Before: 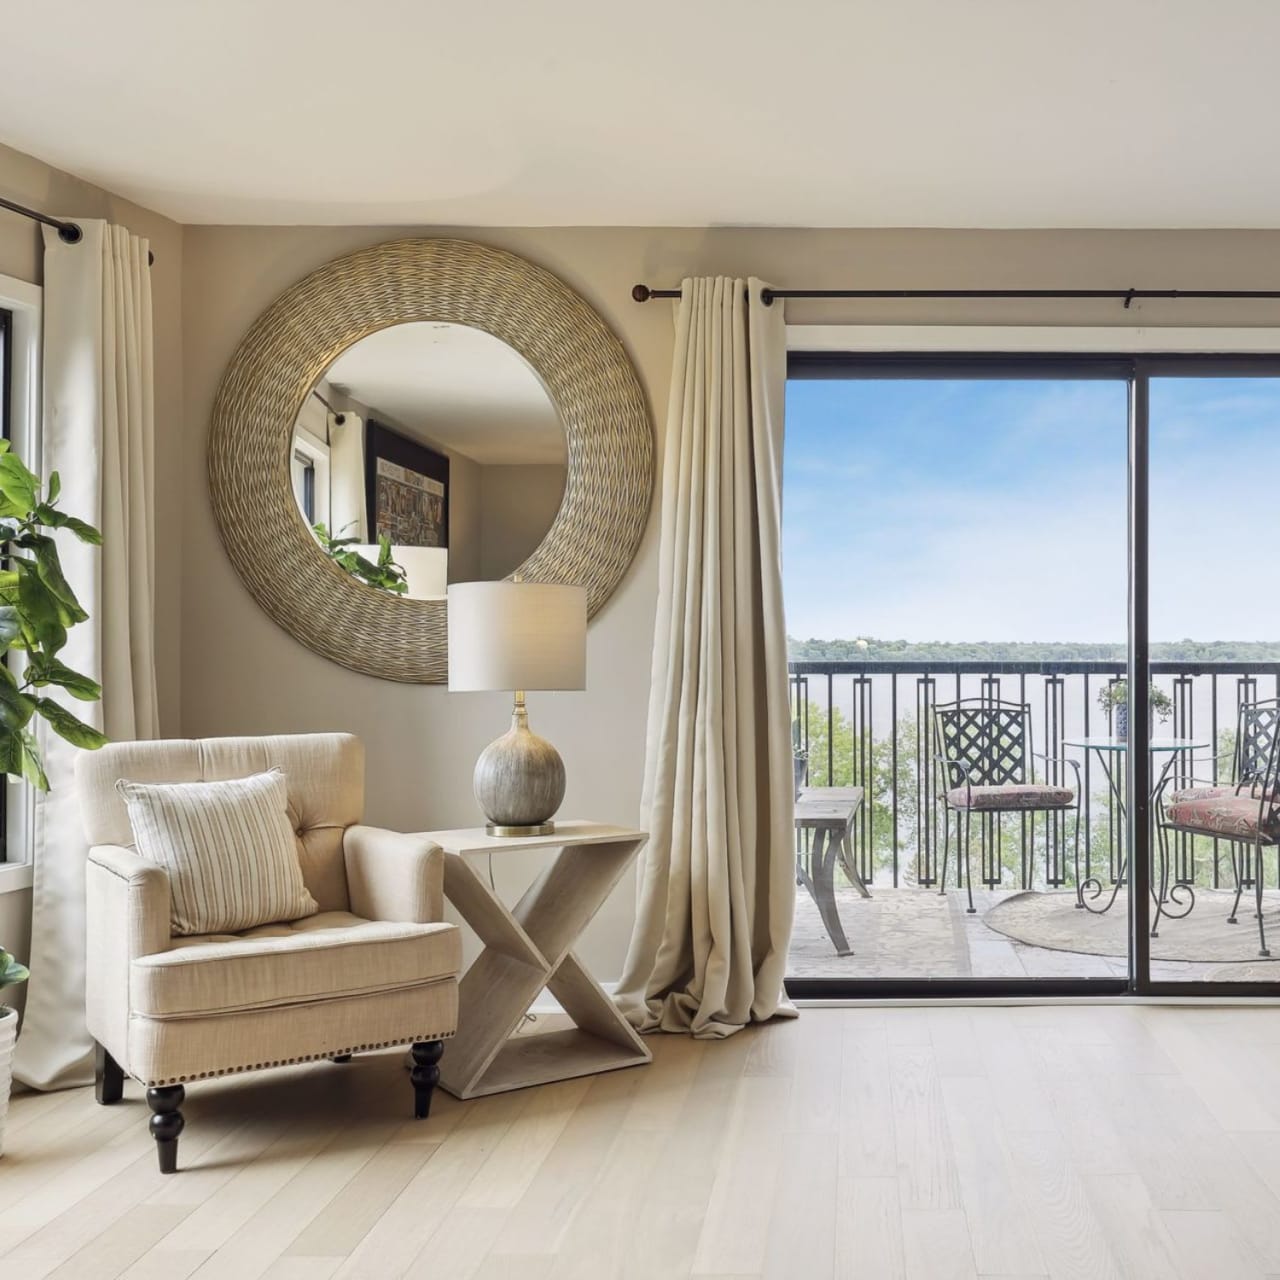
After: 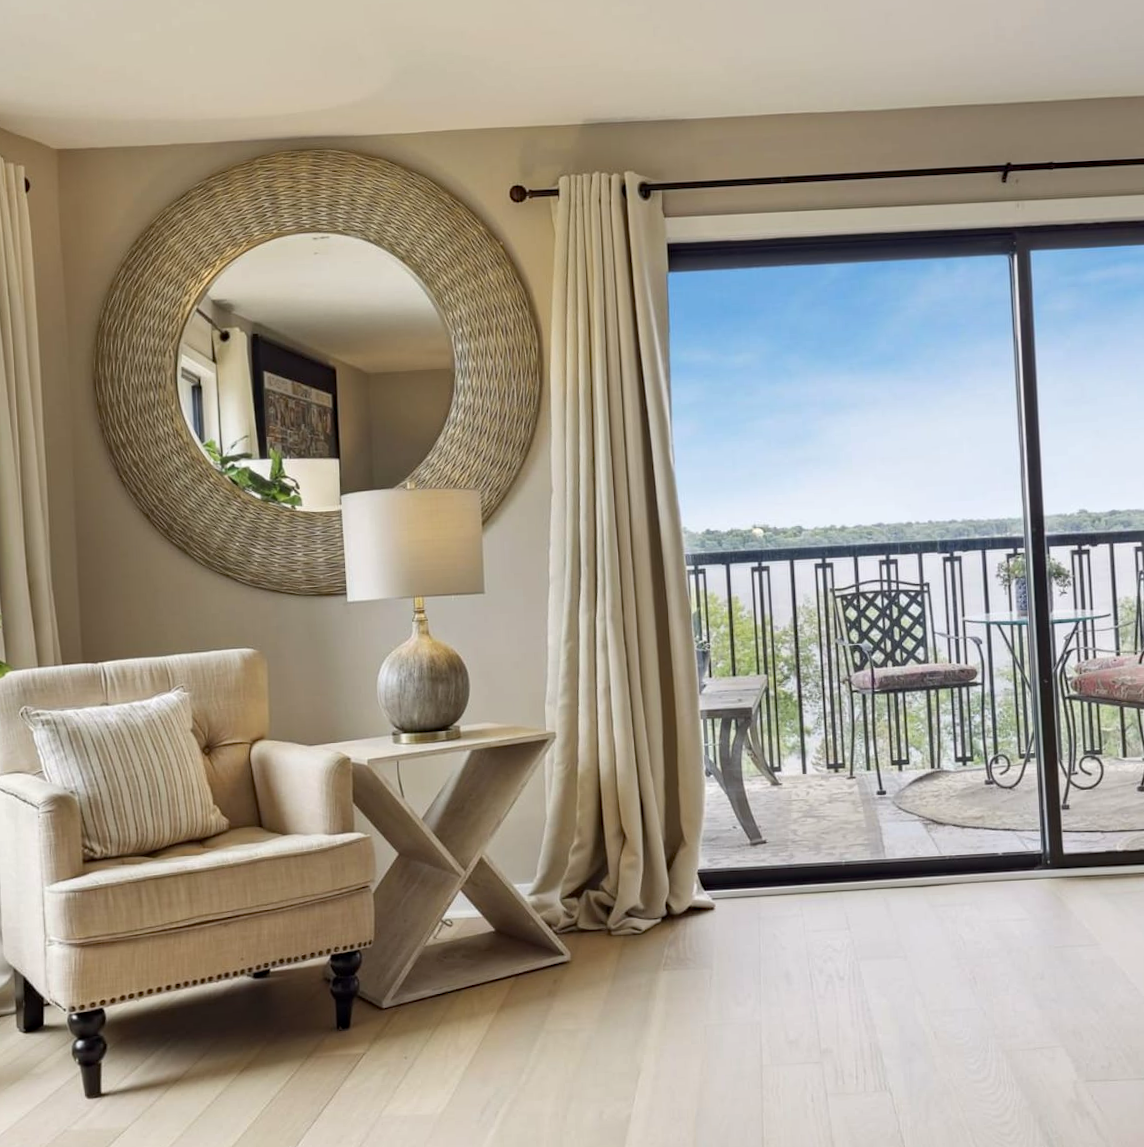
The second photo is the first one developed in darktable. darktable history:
levels: levels [0, 0.51, 1]
crop and rotate: angle 3.06°, left 5.968%, top 5.683%
haze removal: compatibility mode true
